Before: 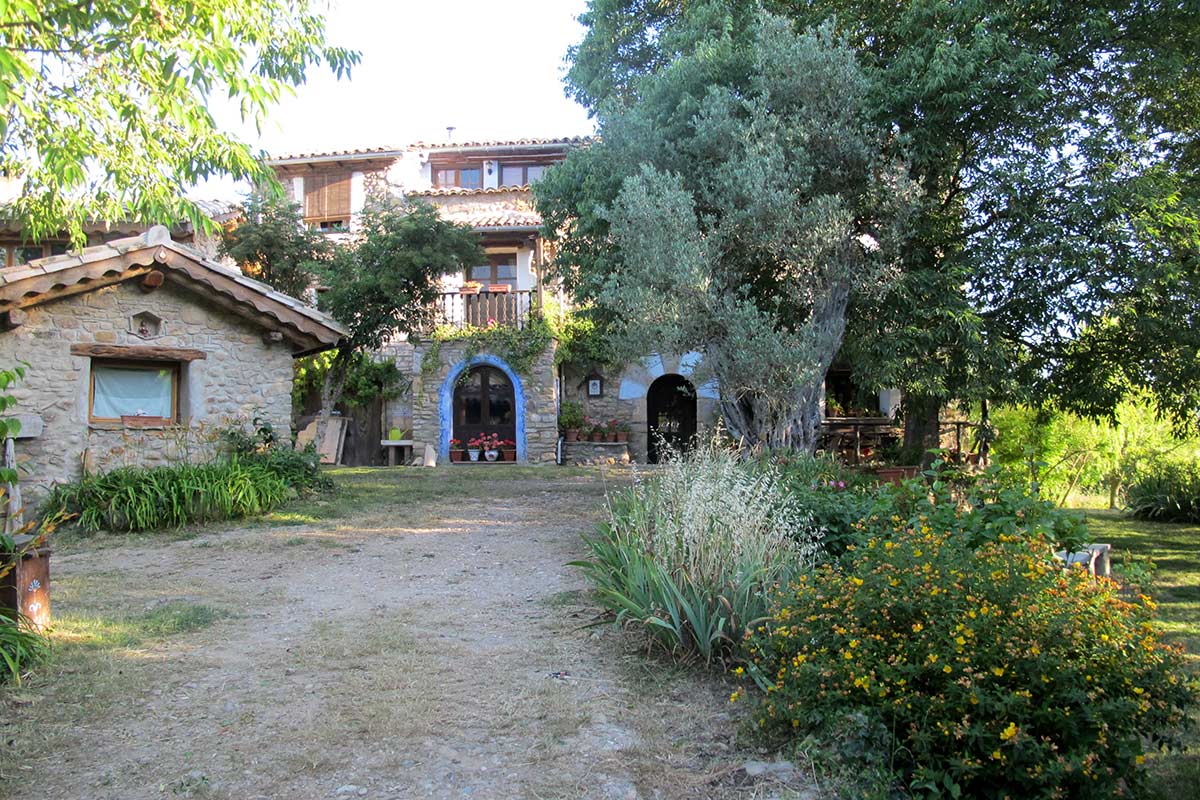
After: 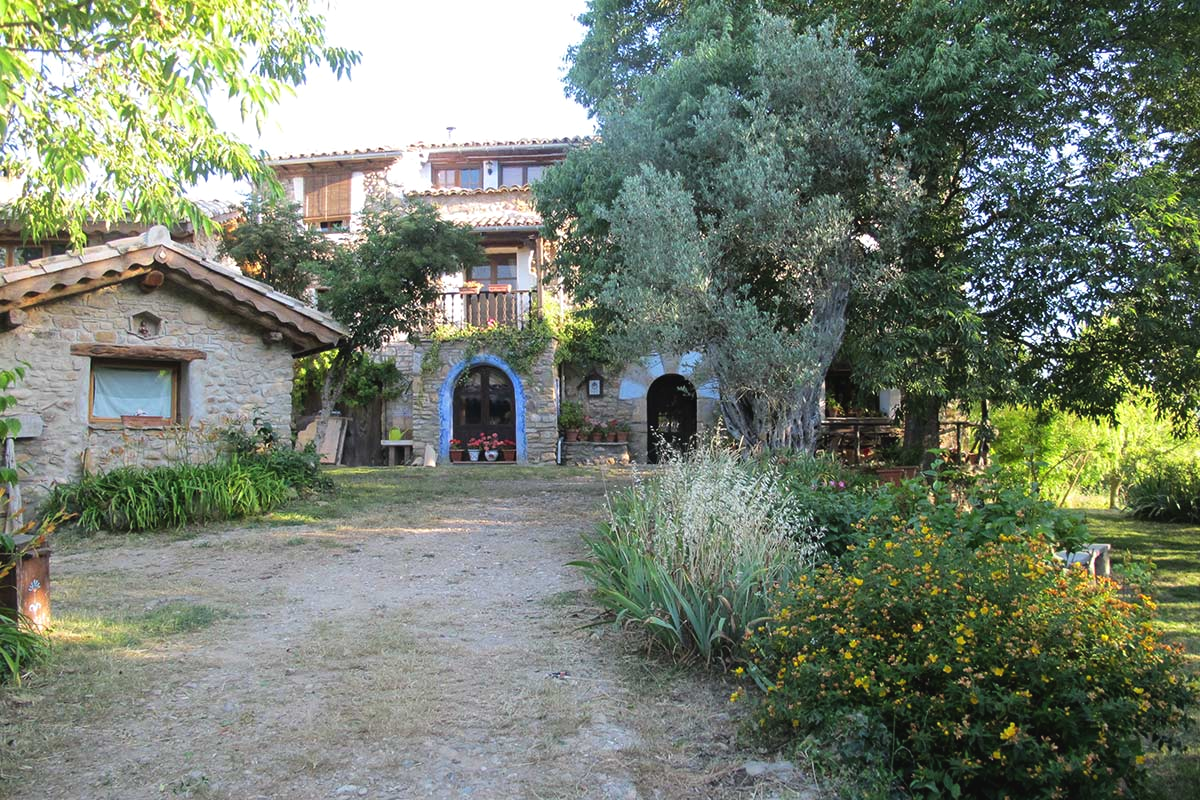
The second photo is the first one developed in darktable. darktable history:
exposure: black level correction -0.004, exposure 0.051 EV, compensate highlight preservation false
